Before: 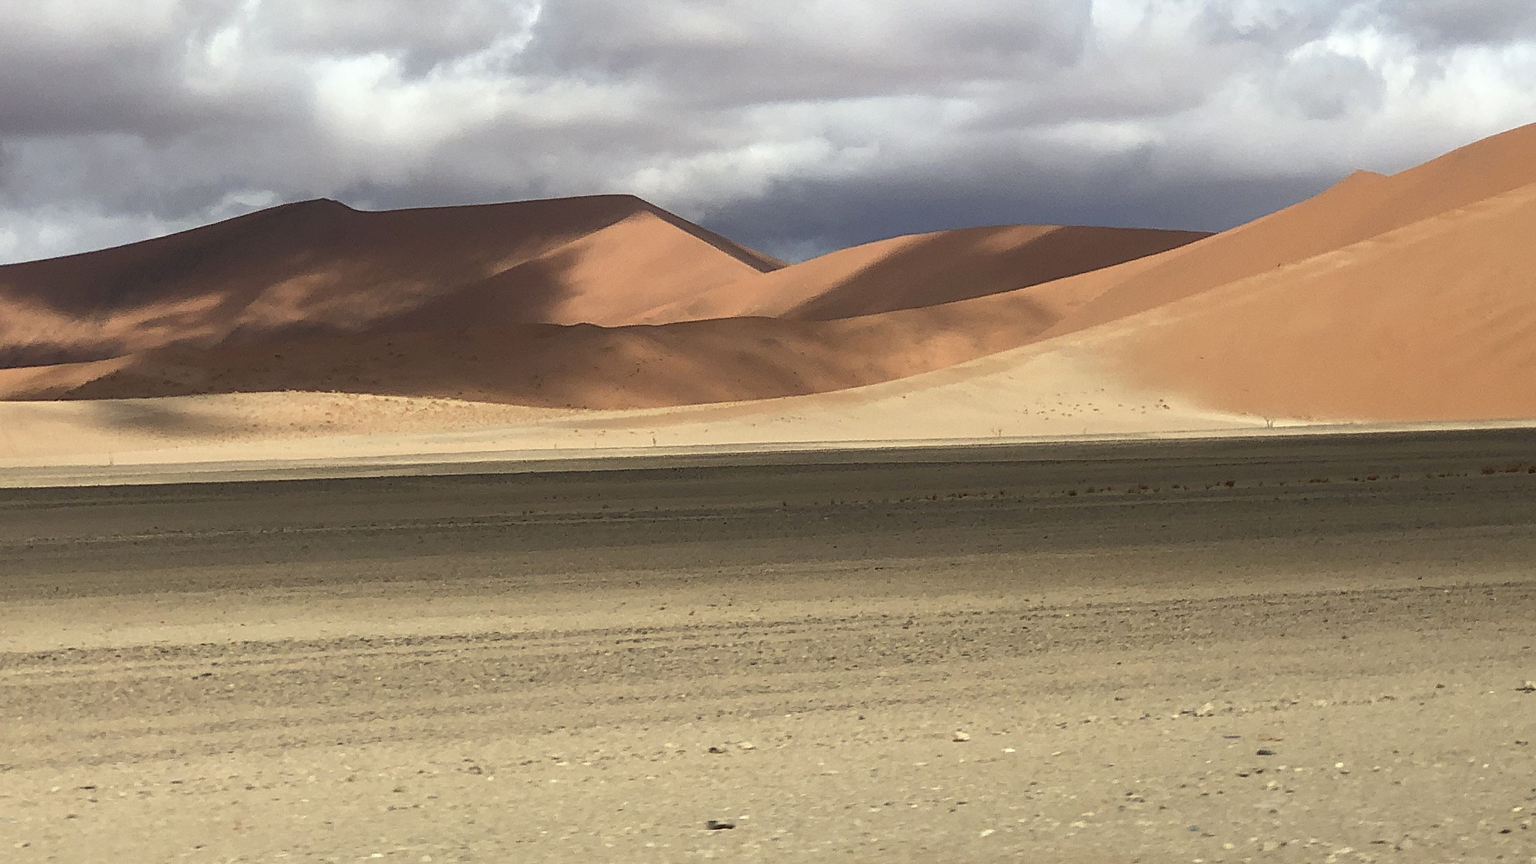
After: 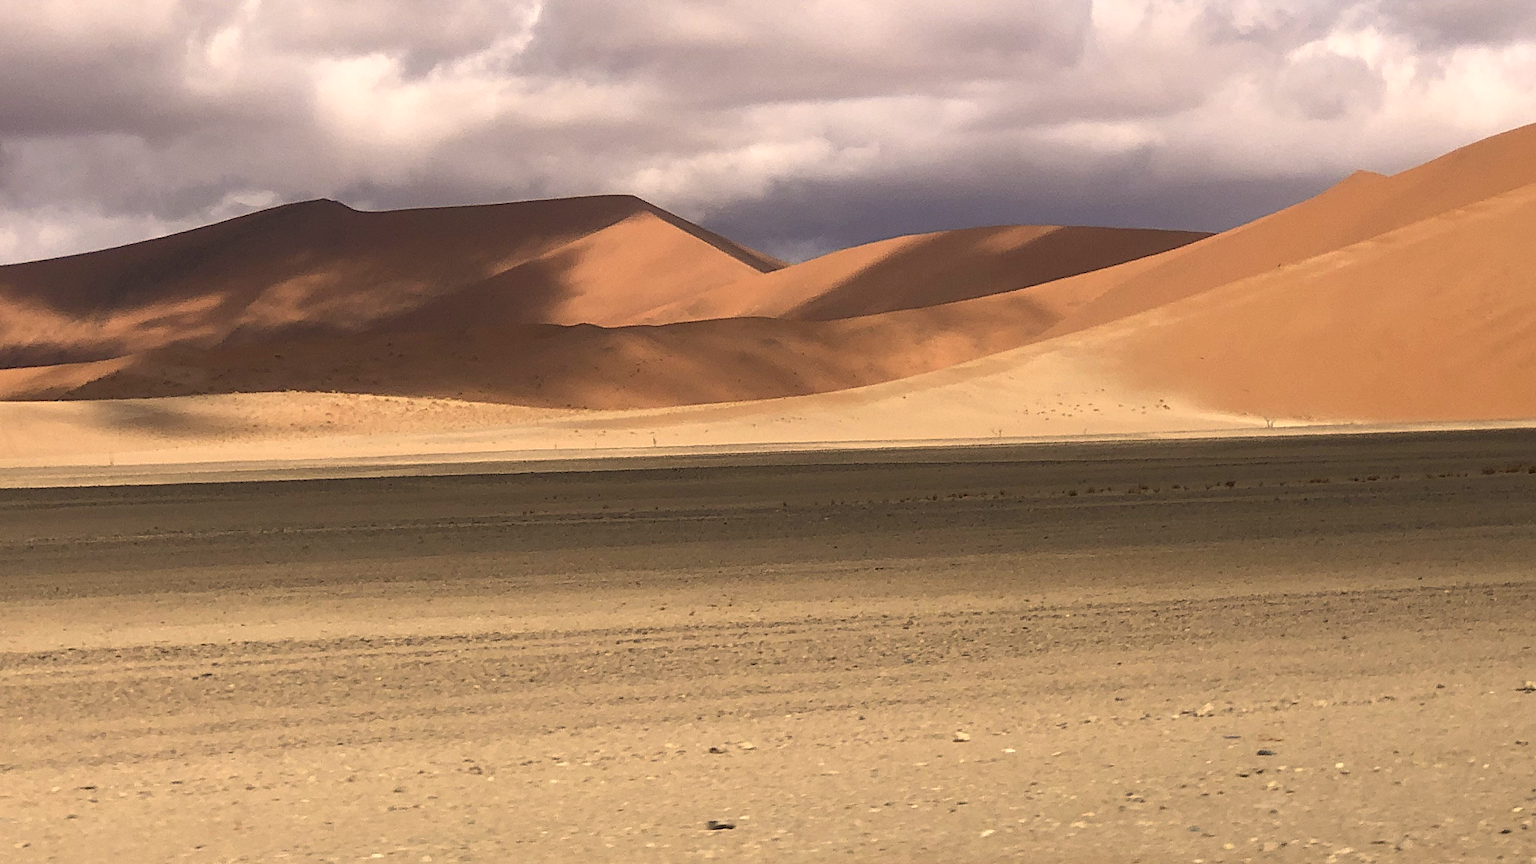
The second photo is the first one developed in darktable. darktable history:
color correction: highlights a* 11.96, highlights b* 11.58
